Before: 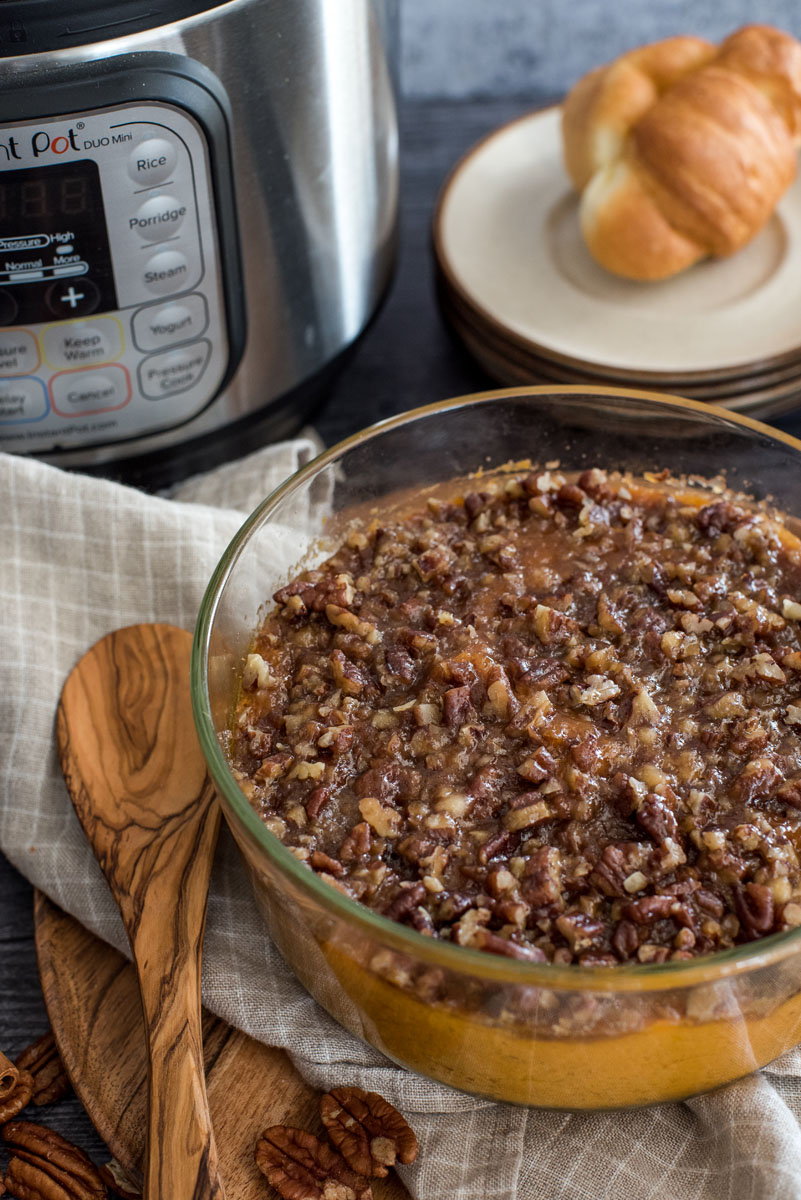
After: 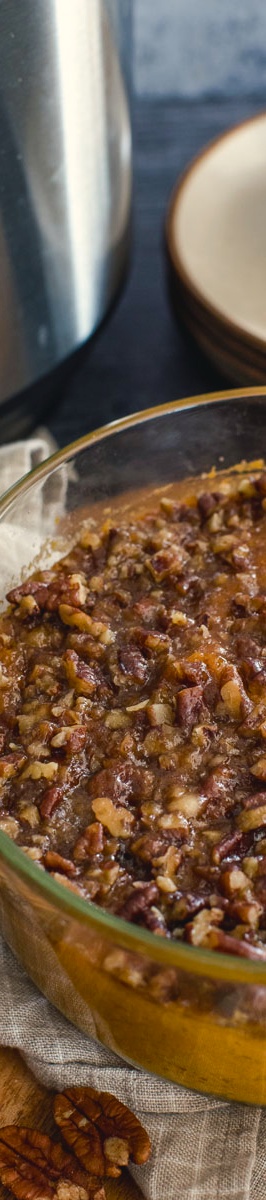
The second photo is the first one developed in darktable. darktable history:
crop: left 33.36%, right 33.36%
color balance rgb: shadows lift › chroma 2%, shadows lift › hue 219.6°, power › hue 313.2°, highlights gain › chroma 3%, highlights gain › hue 75.6°, global offset › luminance 0.5%, perceptual saturation grading › global saturation 15.33%, perceptual saturation grading › highlights -19.33%, perceptual saturation grading › shadows 20%, global vibrance 20%
